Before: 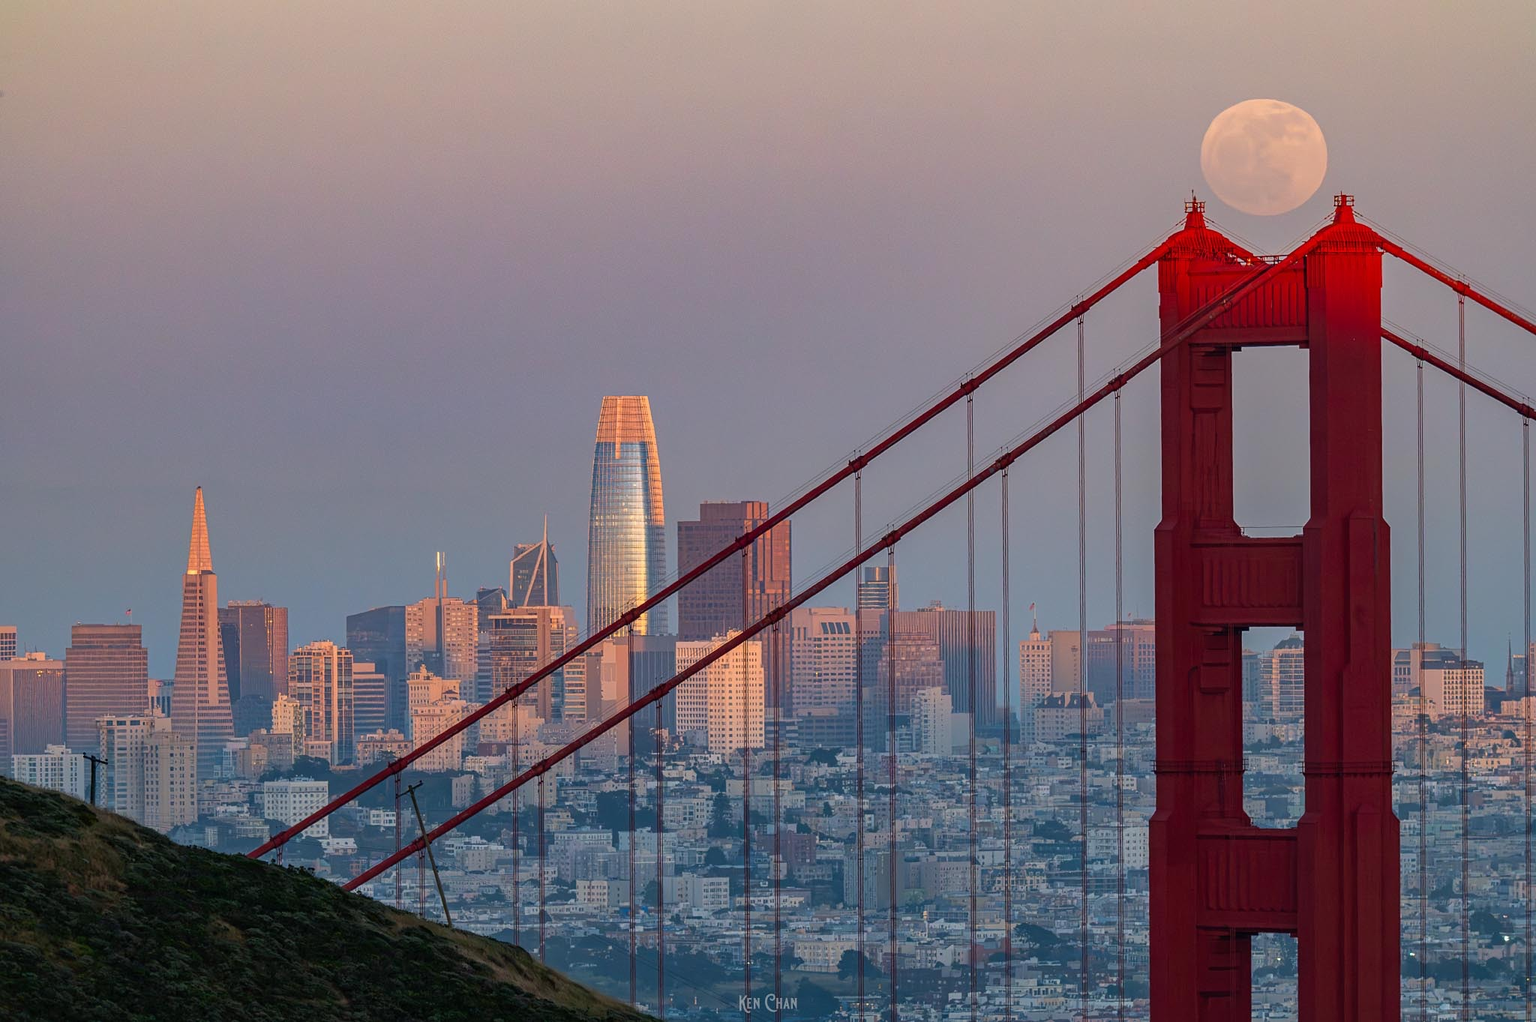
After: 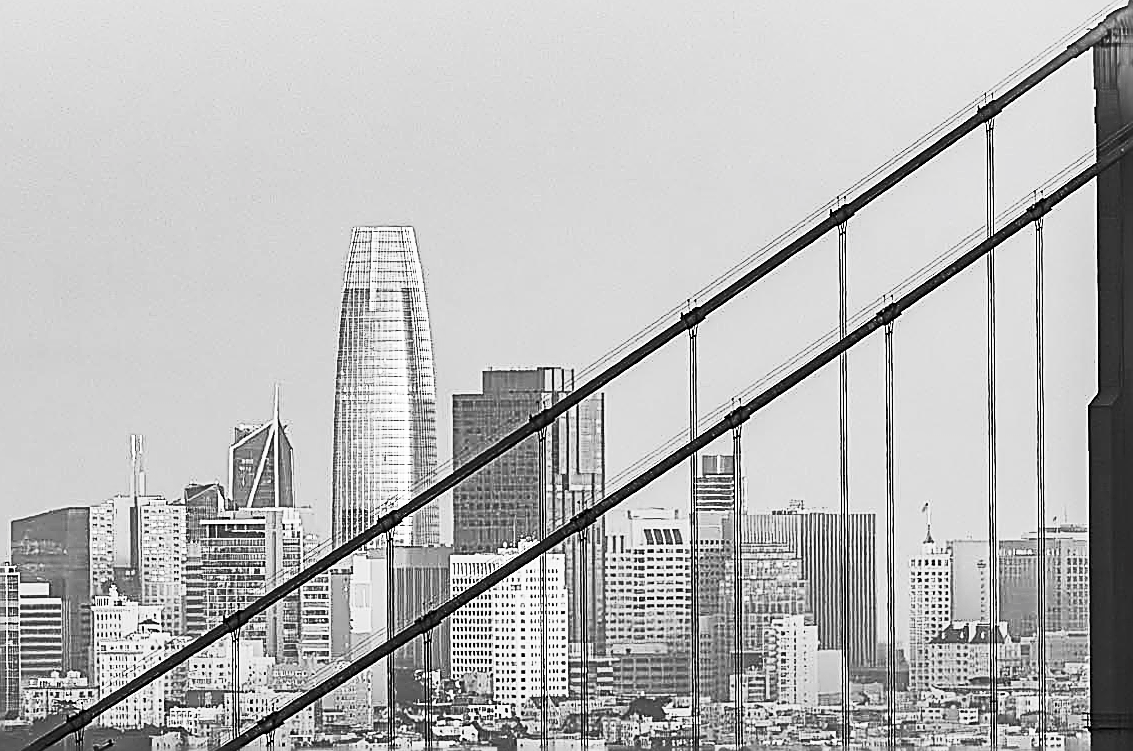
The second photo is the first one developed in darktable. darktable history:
color calibration: illuminant as shot in camera, x 0.358, y 0.373, temperature 4628.91 K
crop and rotate: left 22.058%, top 22.115%, right 22.586%, bottom 22.721%
contrast brightness saturation: contrast 0.541, brightness 0.464, saturation -0.999
base curve: curves: ch0 [(0, 0) (0.262, 0.32) (0.722, 0.705) (1, 1)], preserve colors none
sharpen: amount 1.993
